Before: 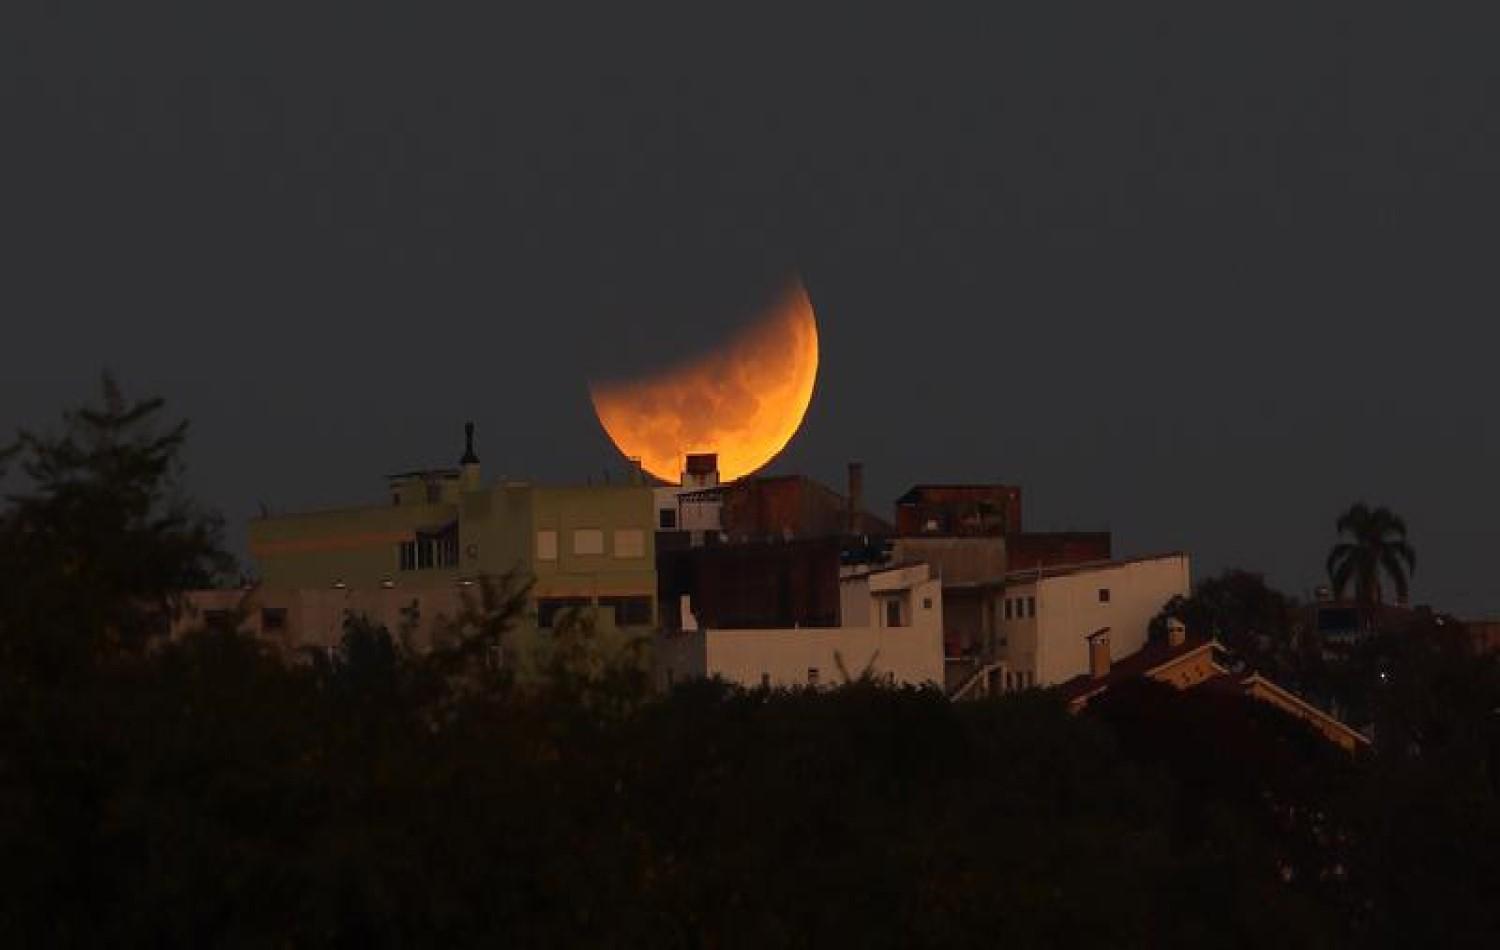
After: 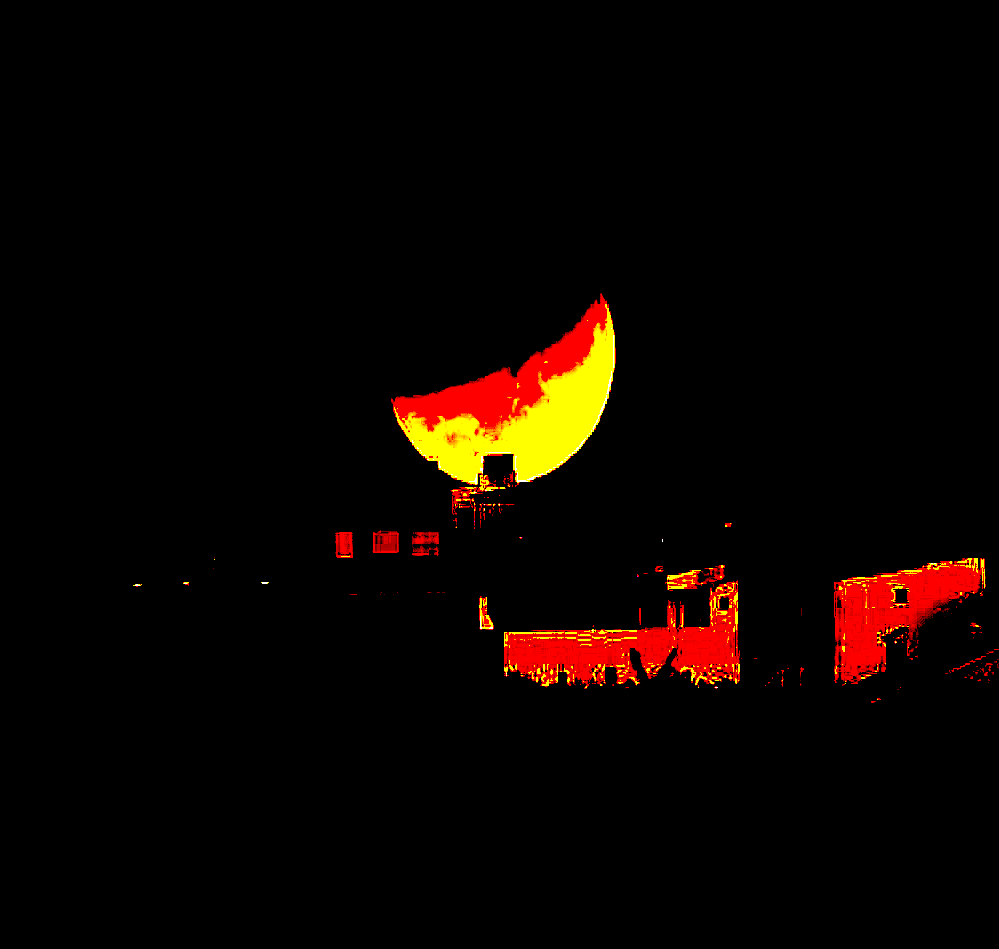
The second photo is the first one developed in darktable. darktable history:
white balance: emerald 1
local contrast: highlights 100%, shadows 100%, detail 120%, midtone range 0.2
haze removal: compatibility mode true, adaptive false
sharpen: radius 1.4, amount 1.25, threshold 0.7
color balance rgb: perceptual saturation grading › global saturation 20%, global vibrance 20%
exposure: black level correction 0.1, exposure 3 EV, compensate highlight preservation false
crop and rotate: left 13.537%, right 19.796%
